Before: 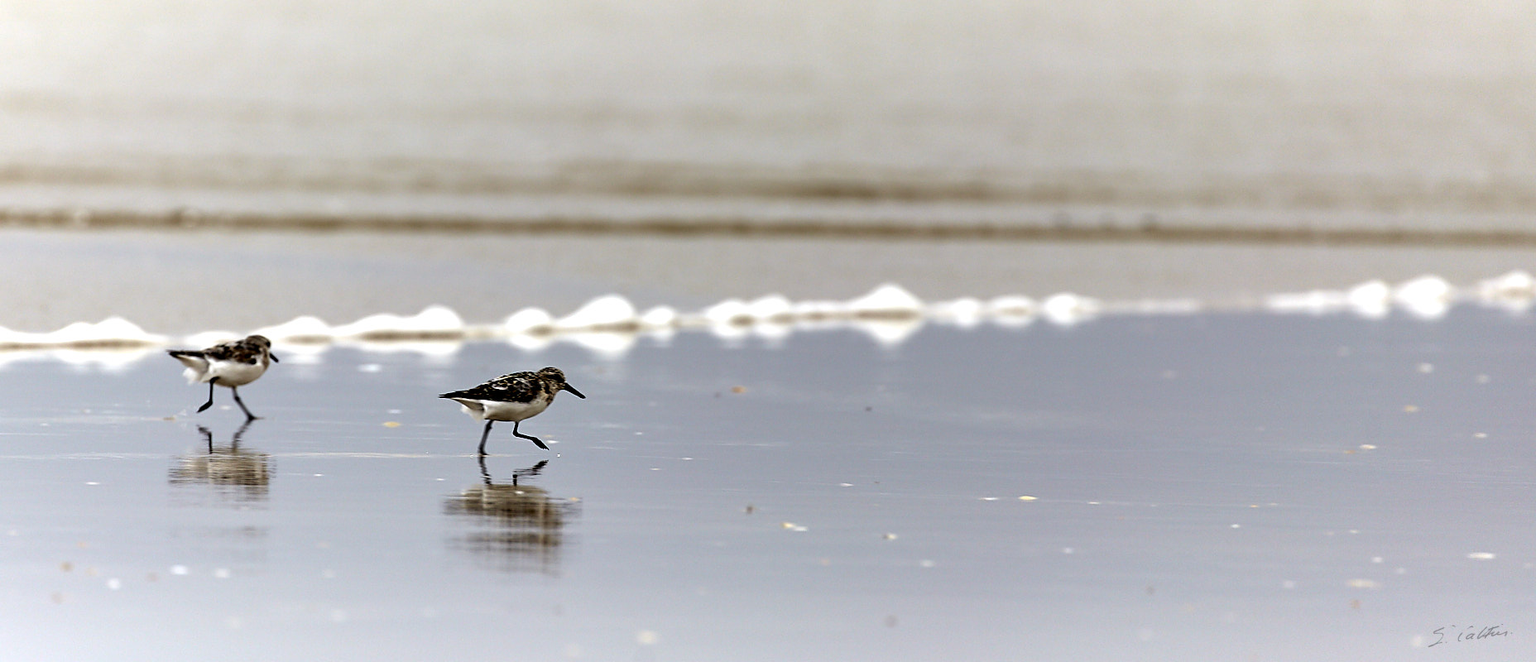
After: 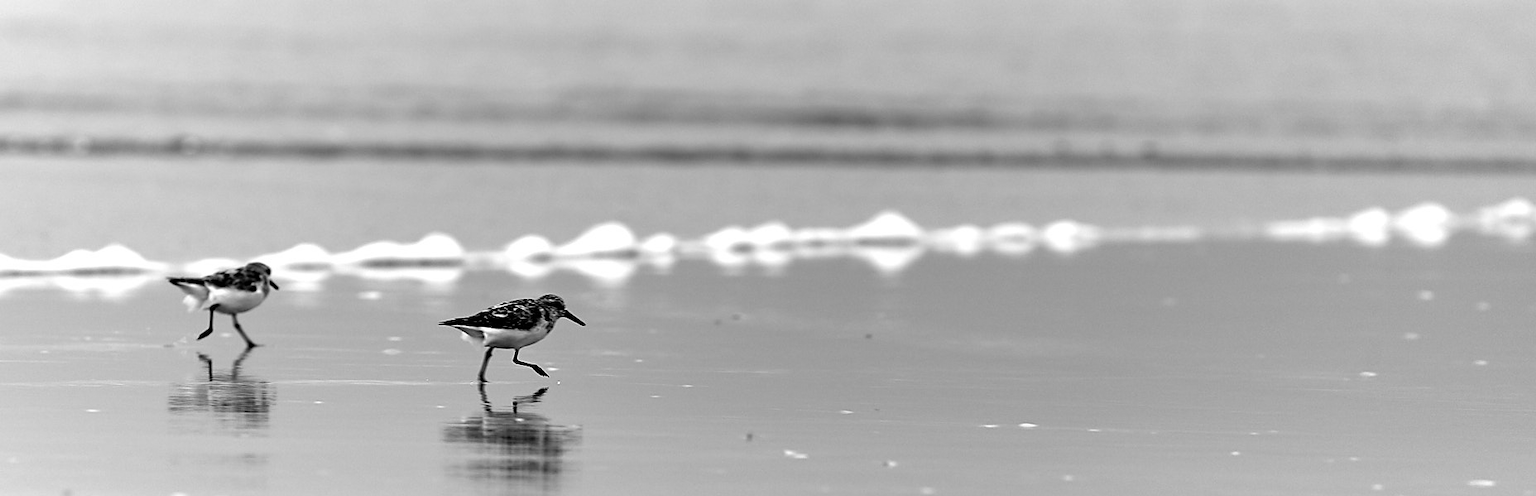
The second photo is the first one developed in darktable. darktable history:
white balance: emerald 1
crop: top 11.038%, bottom 13.962%
color contrast: green-magenta contrast 0, blue-yellow contrast 0
